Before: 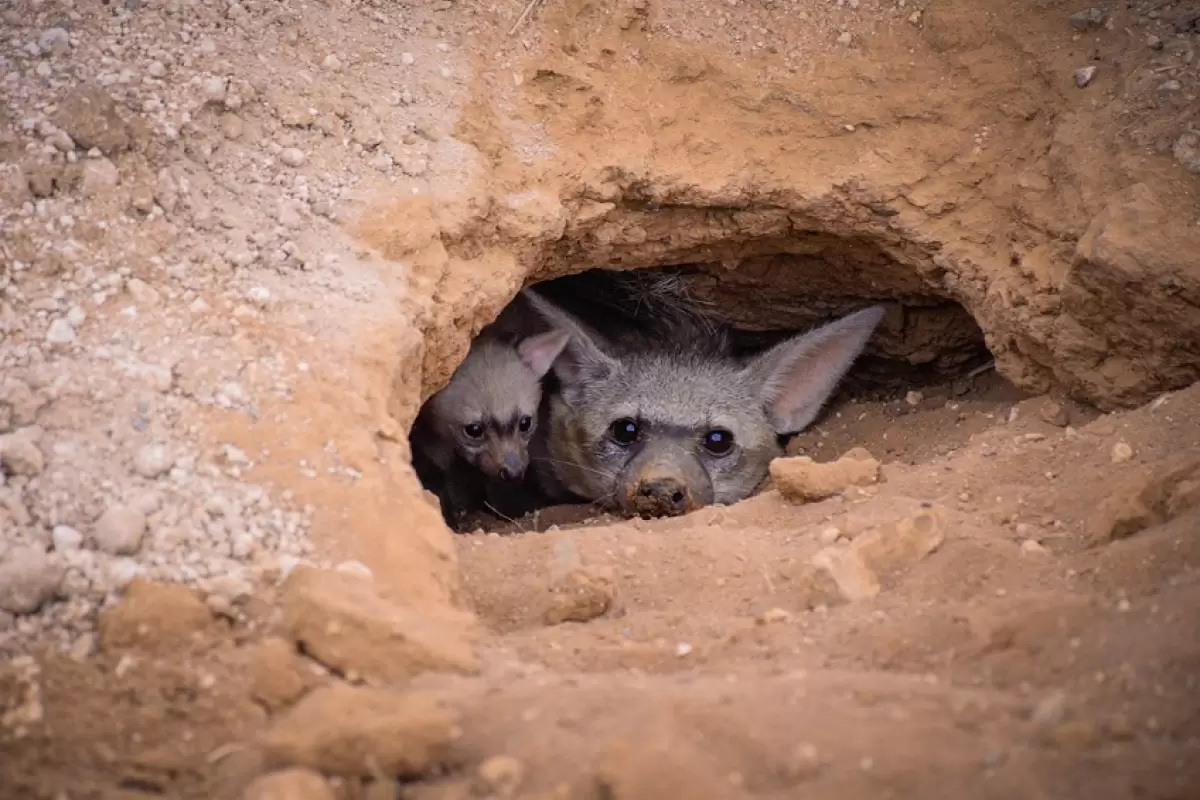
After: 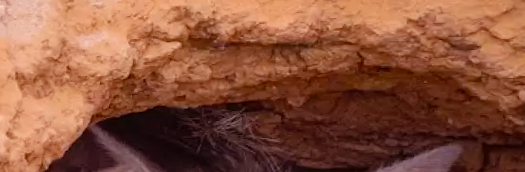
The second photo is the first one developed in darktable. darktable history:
rotate and perspective: rotation 1.69°, lens shift (vertical) -0.023, lens shift (horizontal) -0.291, crop left 0.025, crop right 0.988, crop top 0.092, crop bottom 0.842
crop: left 28.64%, top 16.832%, right 26.637%, bottom 58.055%
color balance: output saturation 120%
rgb levels: mode RGB, independent channels, levels [[0, 0.474, 1], [0, 0.5, 1], [0, 0.5, 1]]
shadows and highlights: shadows 25, highlights -25
